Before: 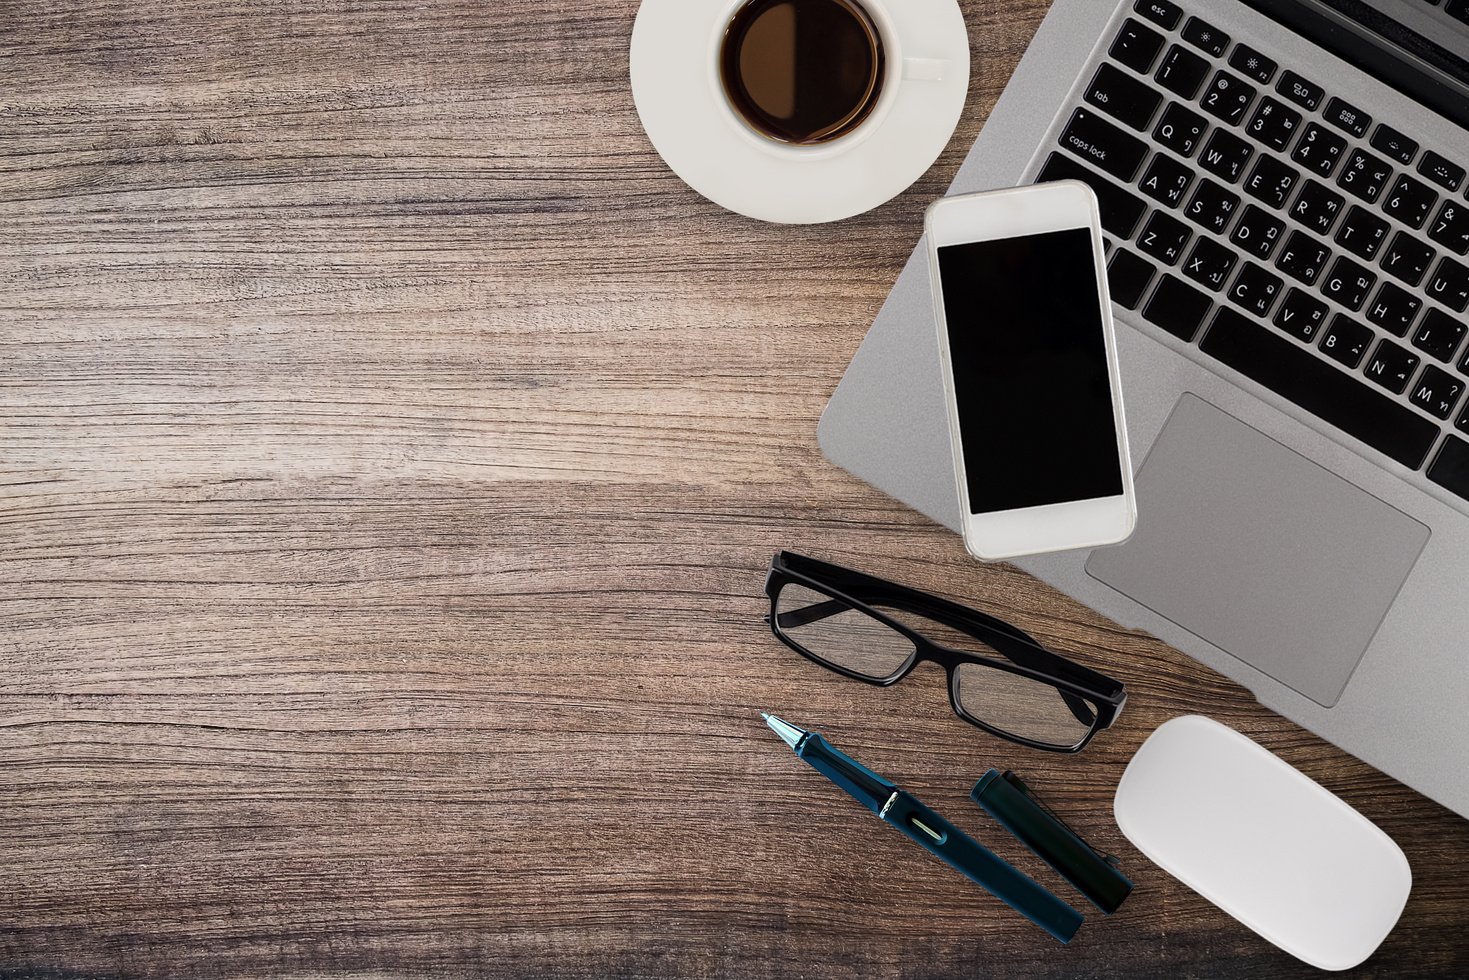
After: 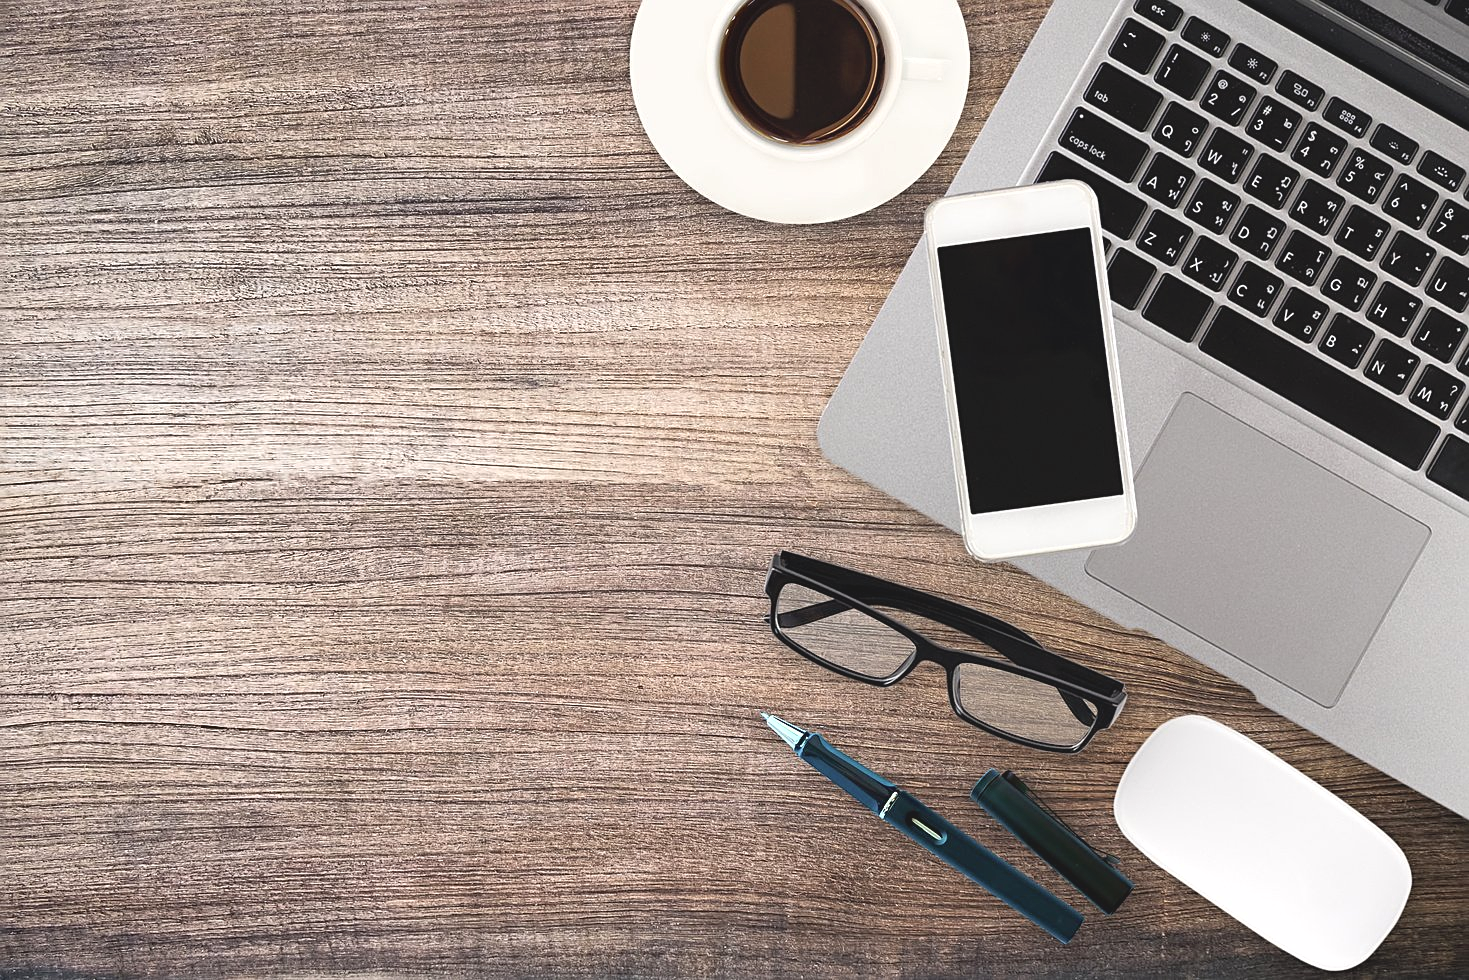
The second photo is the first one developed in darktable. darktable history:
exposure: exposure 0.6 EV, compensate highlight preservation false
sharpen: radius 2.205, amount 0.377, threshold 0.157
shadows and highlights: radius 173.89, shadows 26.6, white point adjustment 3.06, highlights -68.31, soften with gaussian
contrast brightness saturation: contrast -0.137, brightness 0.047, saturation -0.121
